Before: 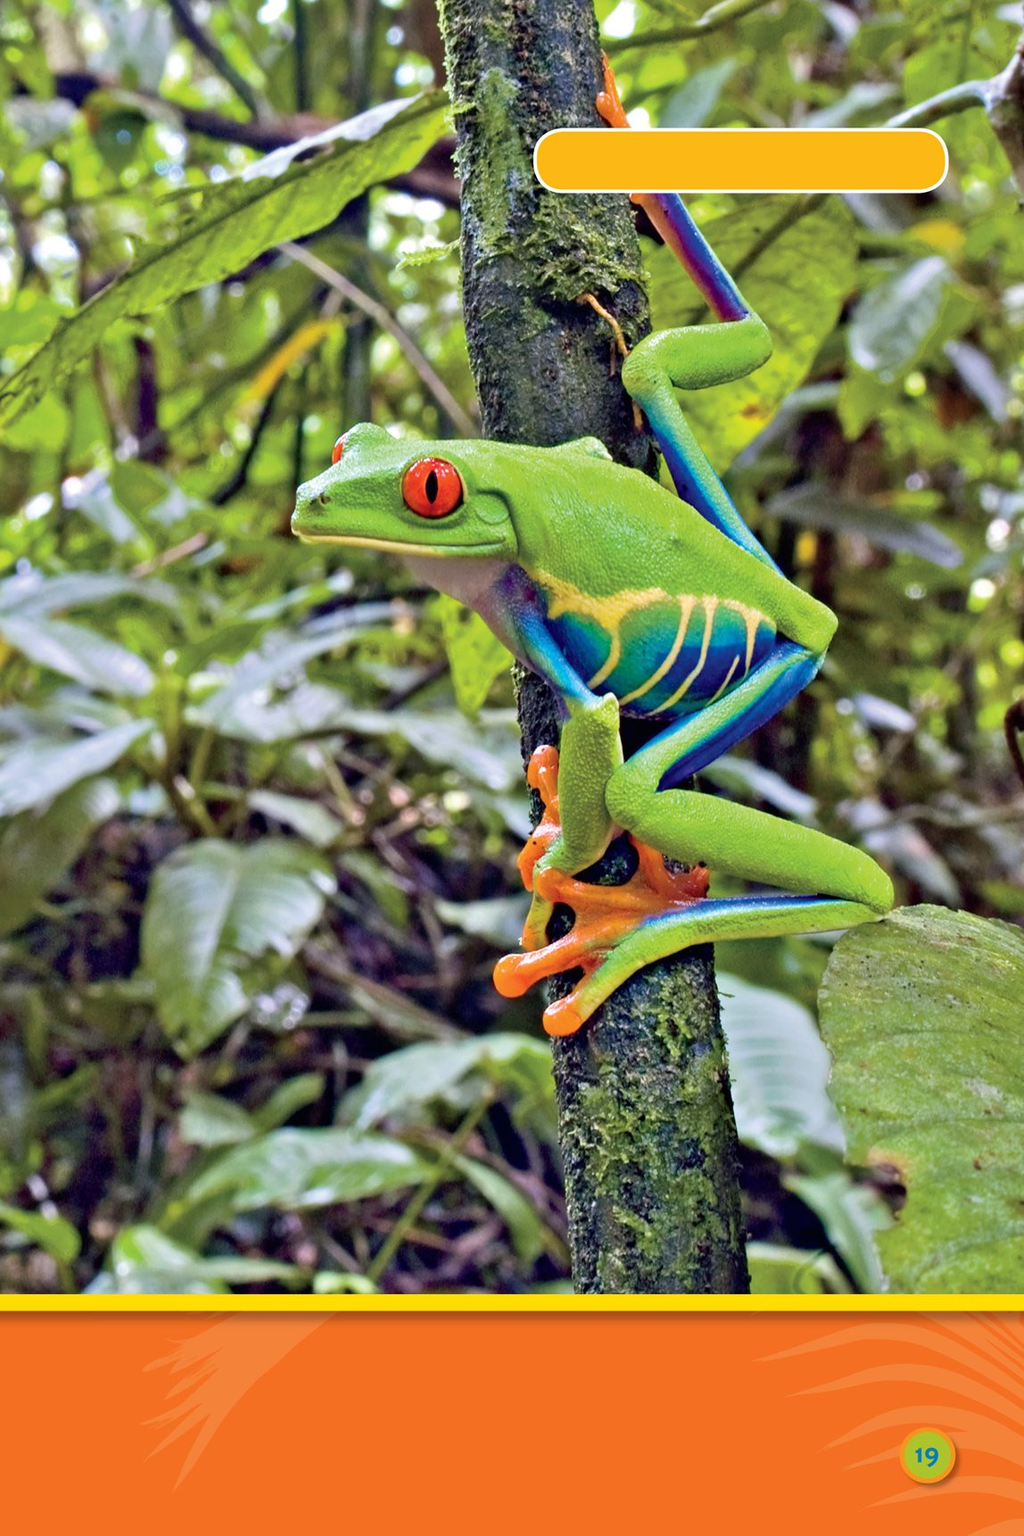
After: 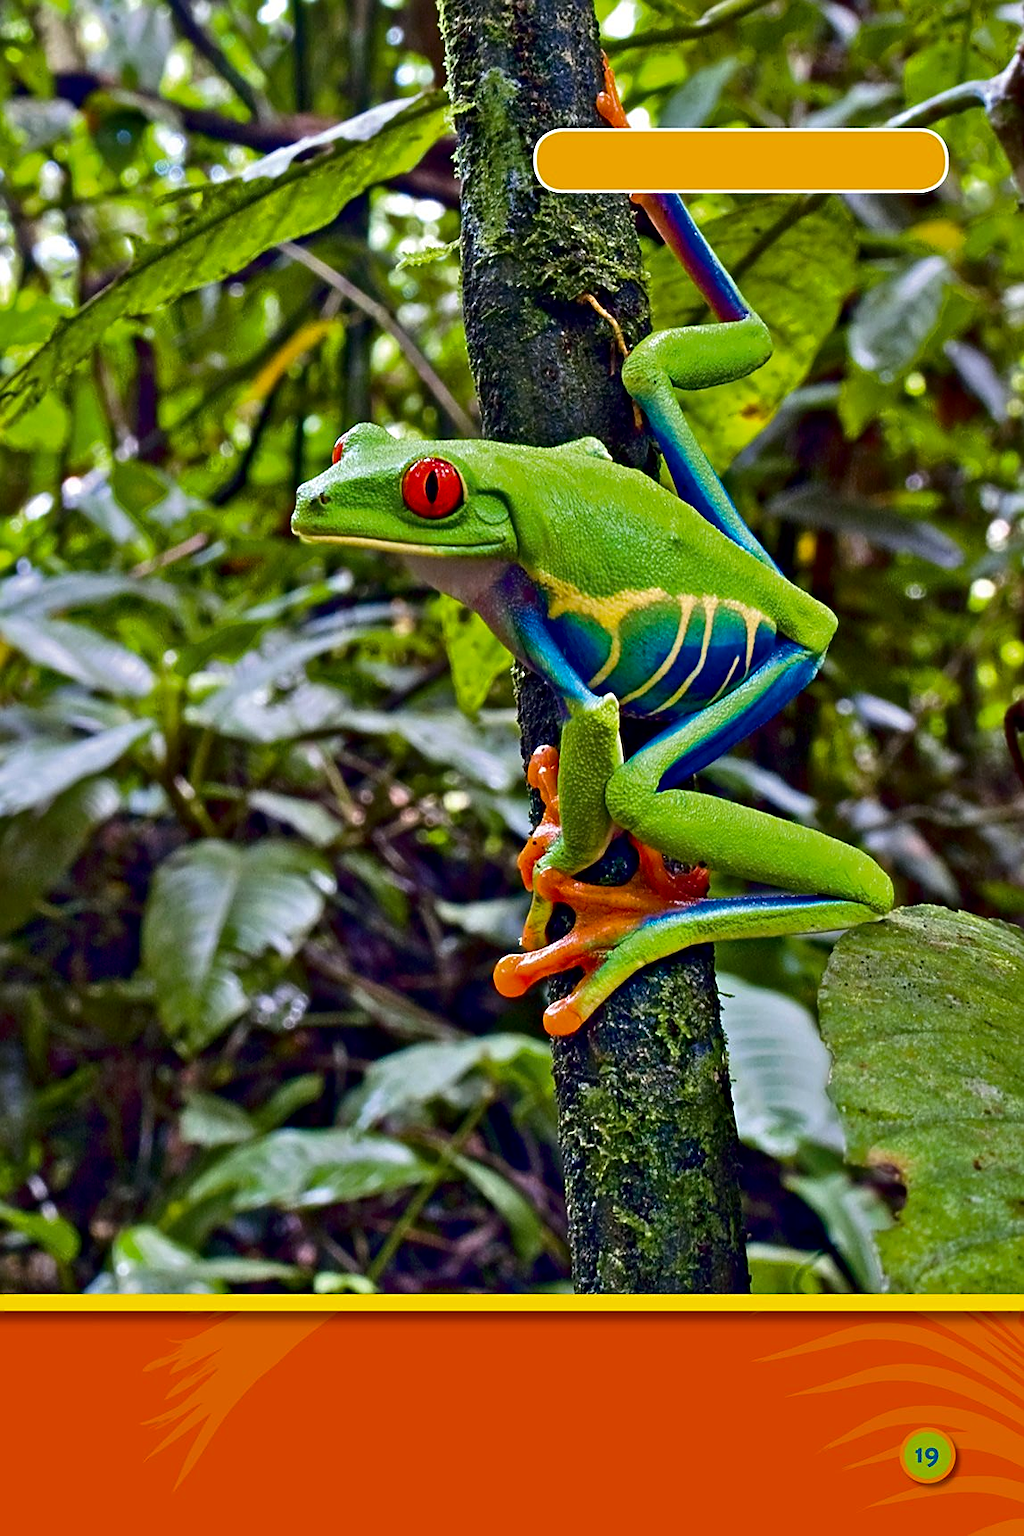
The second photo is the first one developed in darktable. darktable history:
sharpen: on, module defaults
contrast brightness saturation: contrast 0.103, brightness -0.27, saturation 0.14
